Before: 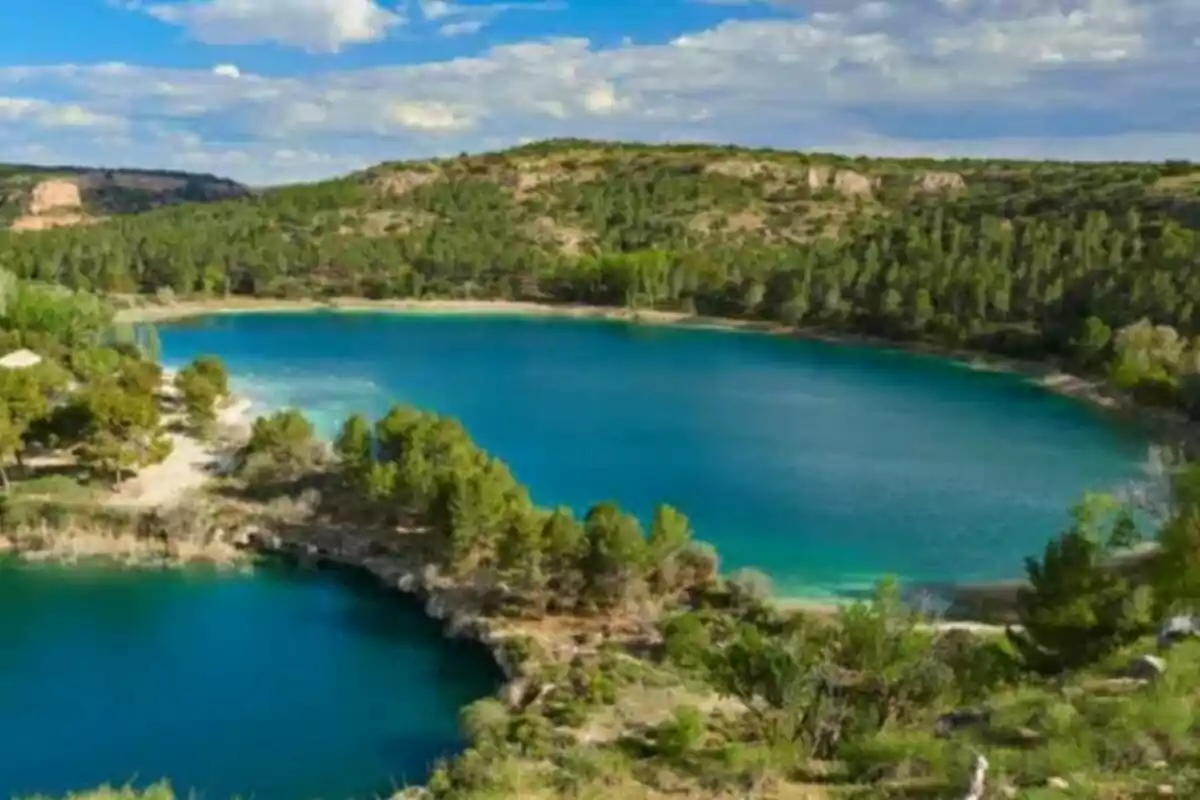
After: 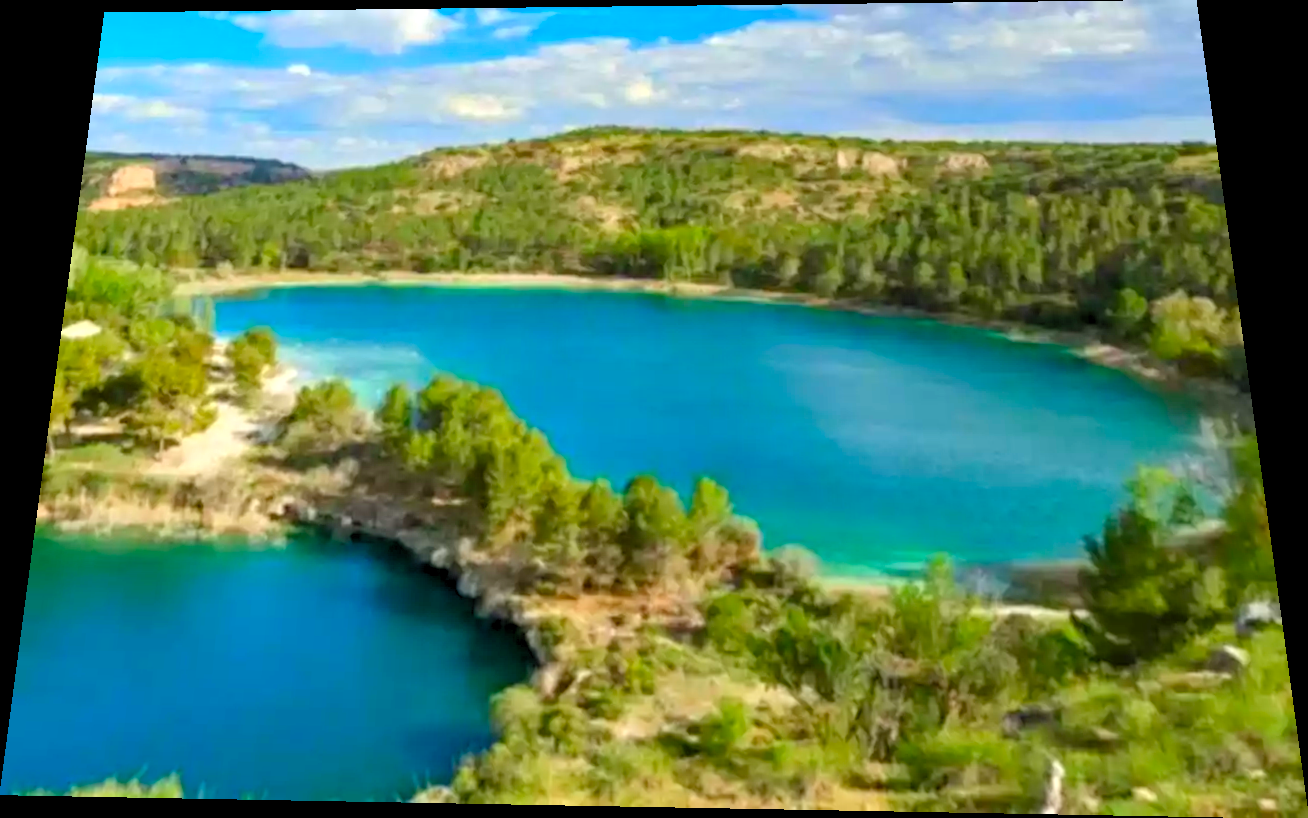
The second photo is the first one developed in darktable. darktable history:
rotate and perspective: rotation 0.128°, lens shift (vertical) -0.181, lens shift (horizontal) -0.044, shear 0.001, automatic cropping off
levels: black 3.83%, white 90.64%, levels [0.044, 0.416, 0.908]
color contrast: green-magenta contrast 1.2, blue-yellow contrast 1.2
